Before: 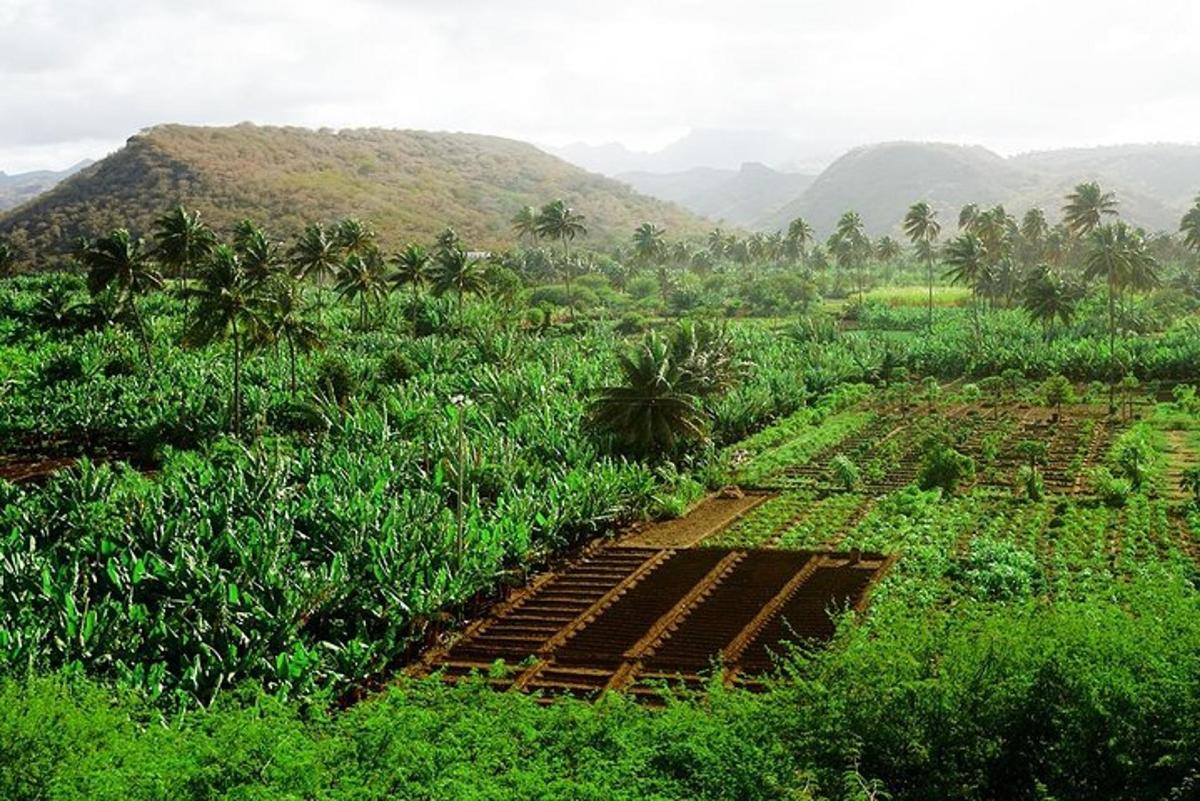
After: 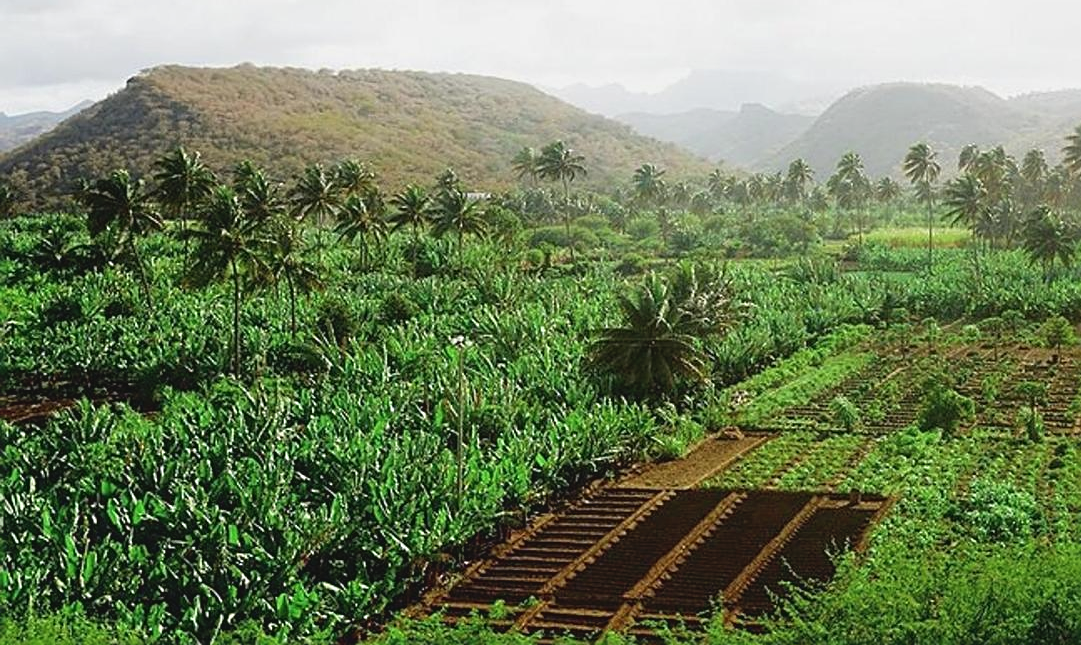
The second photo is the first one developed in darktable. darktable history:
crop: top 7.465%, right 9.884%, bottom 11.914%
contrast brightness saturation: contrast -0.099, saturation -0.082
sharpen: on, module defaults
